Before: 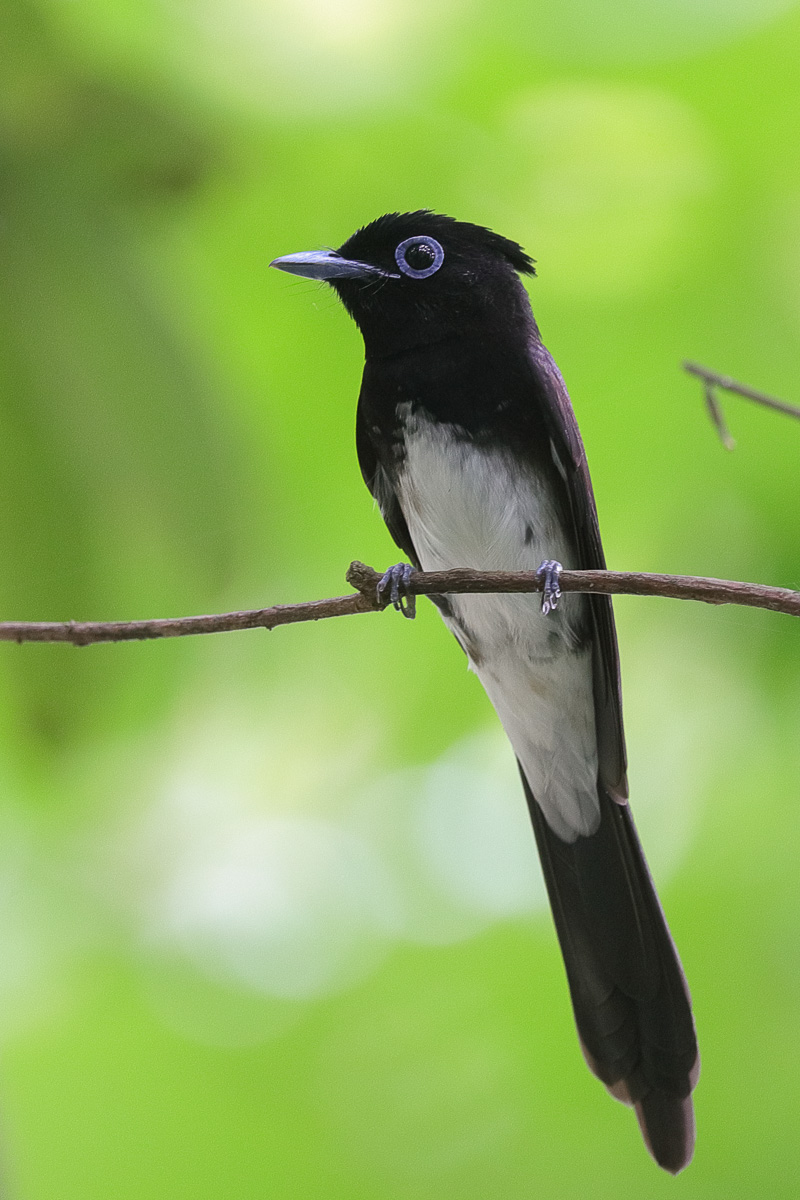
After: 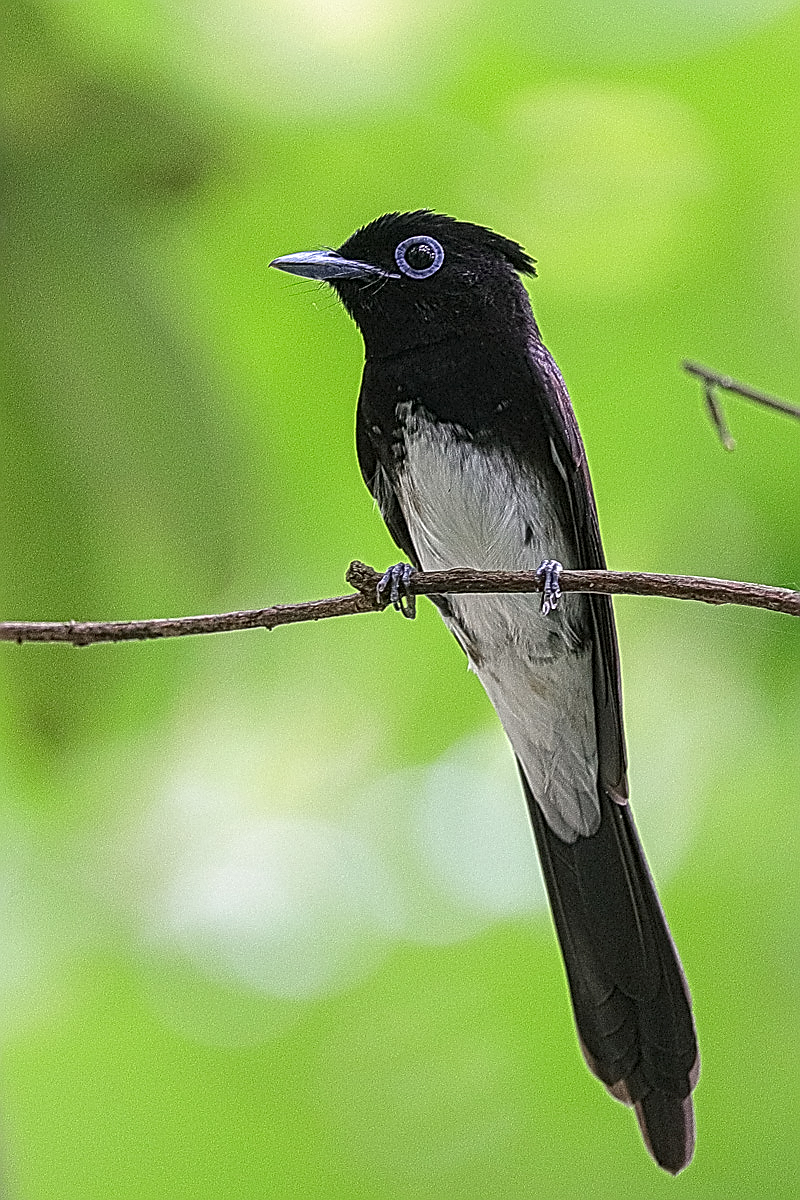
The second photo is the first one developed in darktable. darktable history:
local contrast: mode bilateral grid, contrast 20, coarseness 3, detail 298%, midtone range 0.2
sharpen: on, module defaults
